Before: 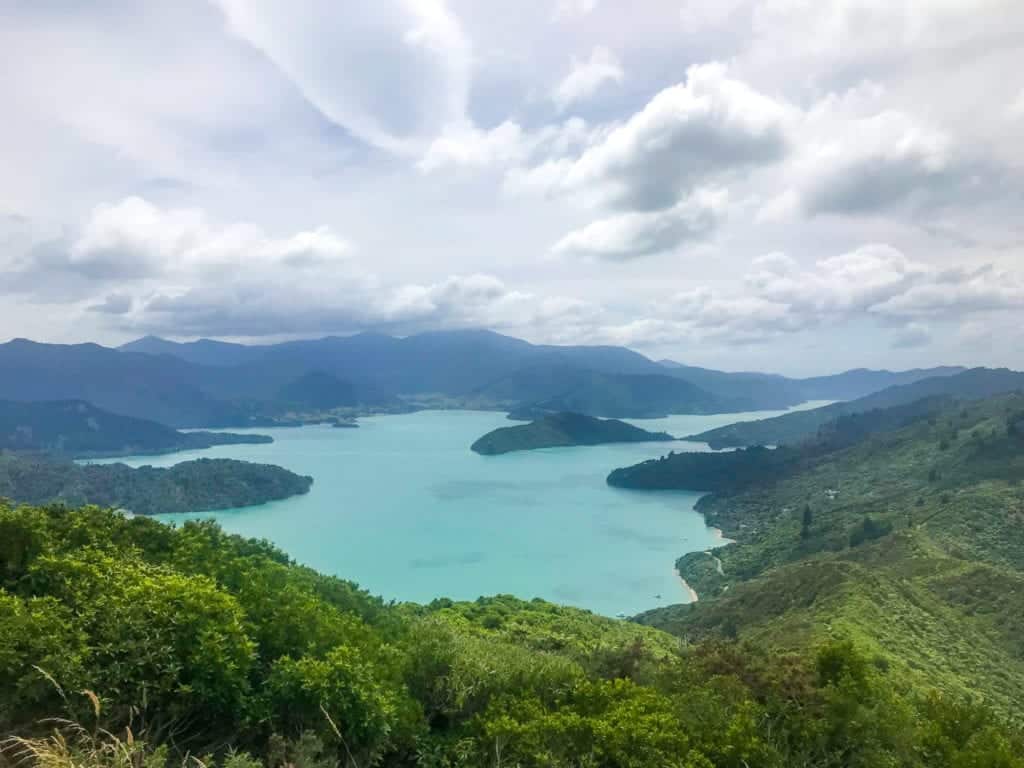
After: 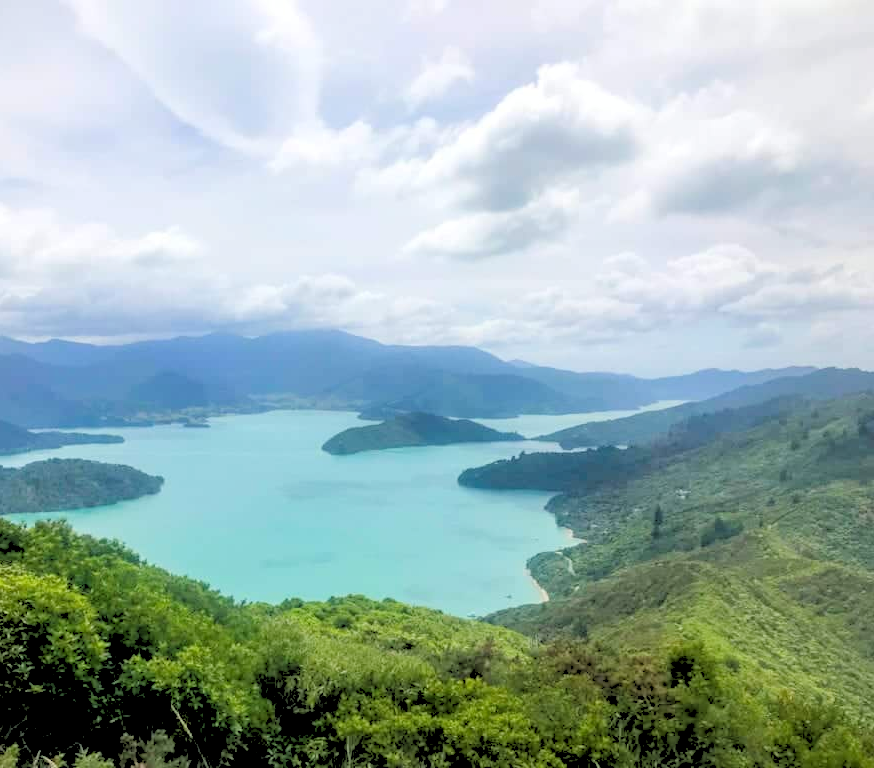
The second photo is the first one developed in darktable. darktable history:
rgb levels: levels [[0.027, 0.429, 0.996], [0, 0.5, 1], [0, 0.5, 1]]
crop and rotate: left 14.584%
